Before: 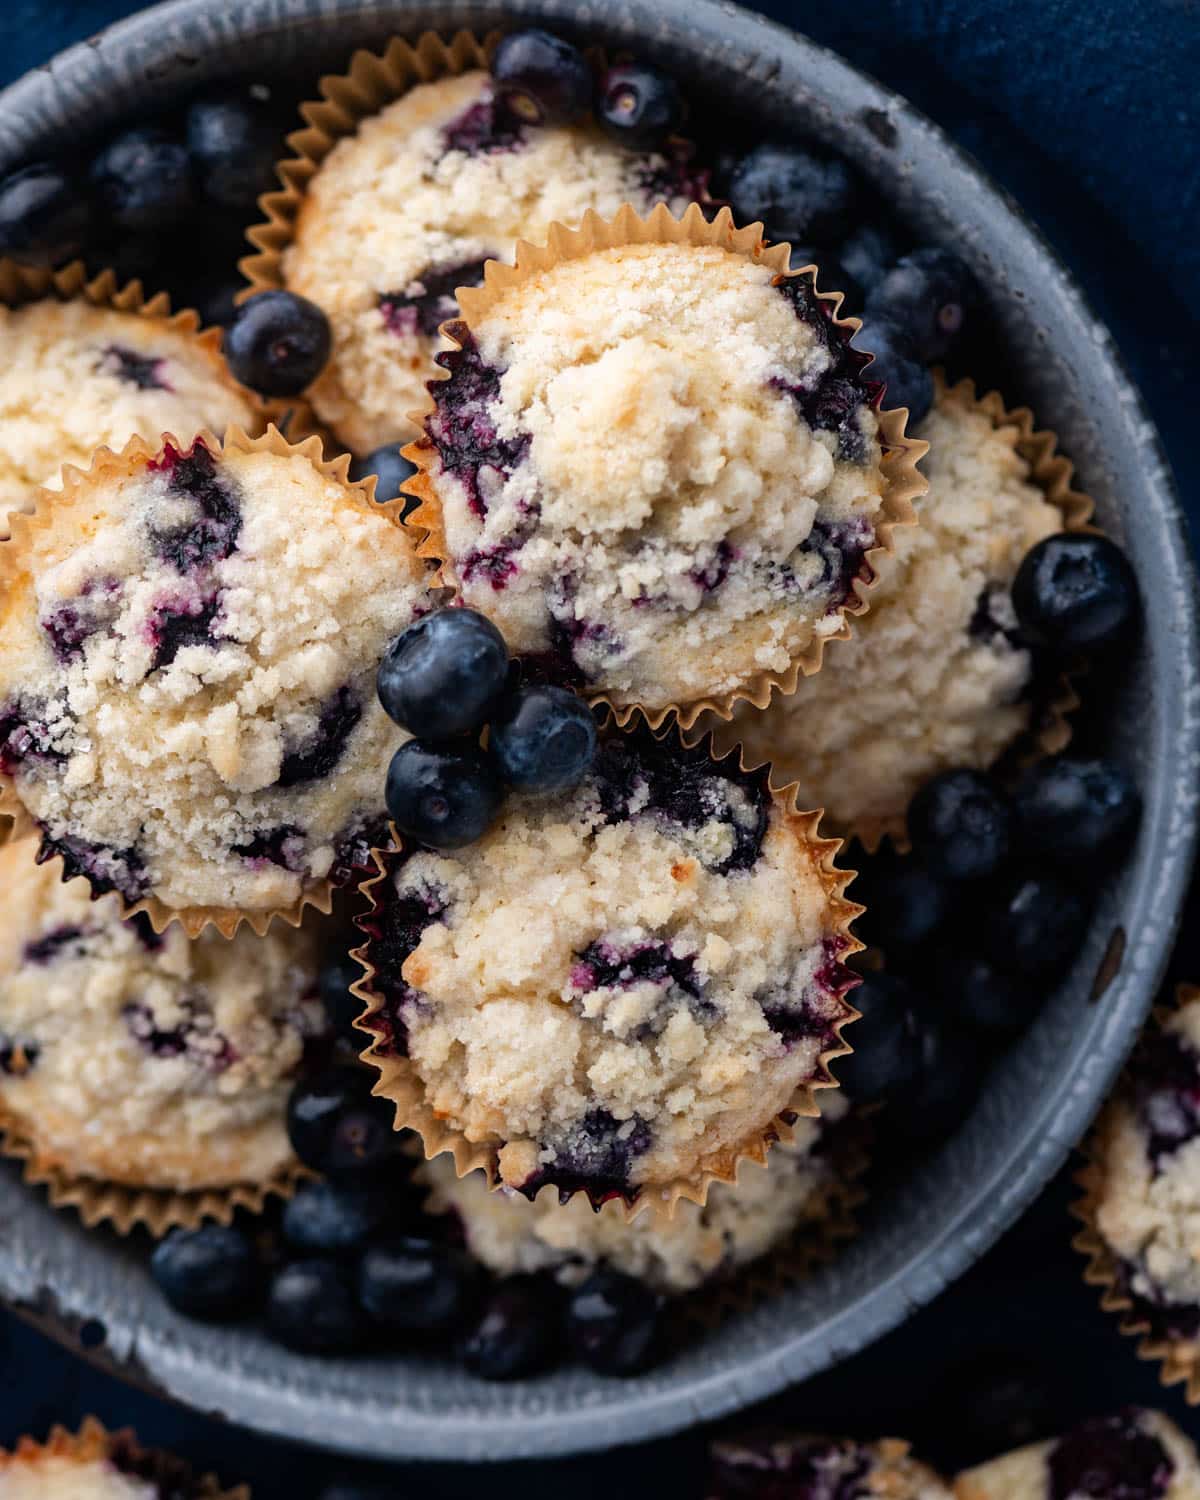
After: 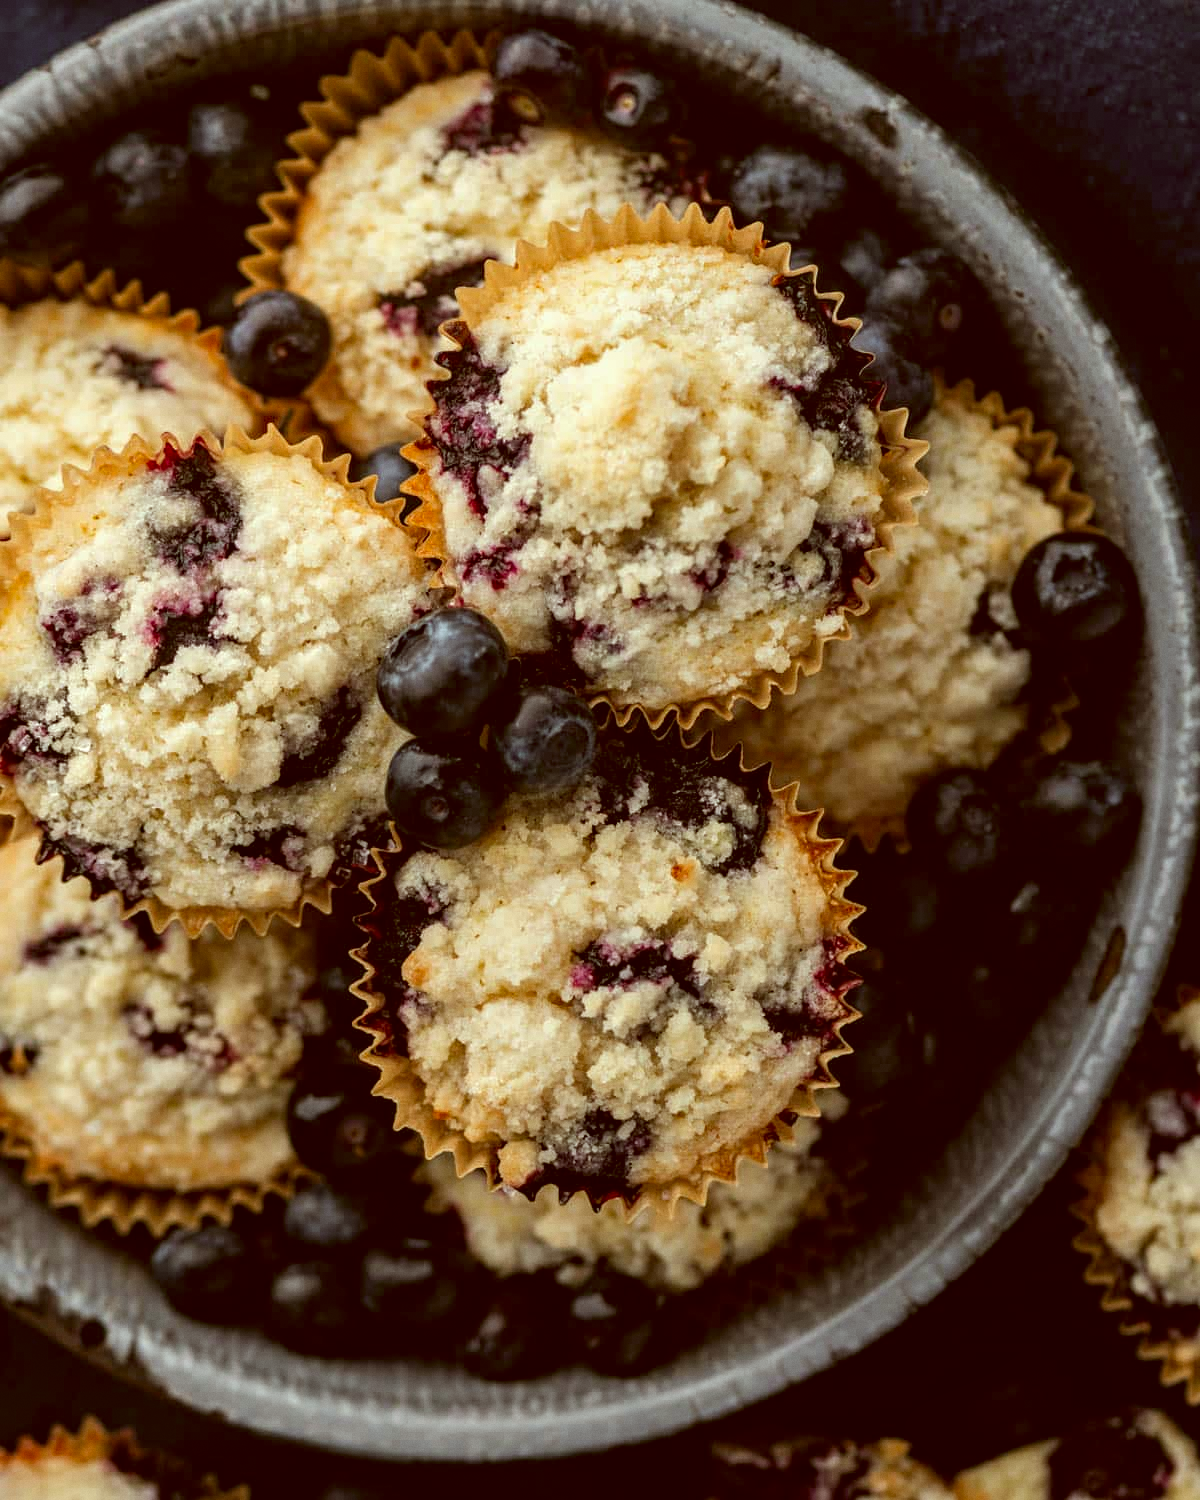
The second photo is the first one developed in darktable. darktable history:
grain: coarseness 0.09 ISO, strength 10%
color correction: highlights a* -5.94, highlights b* 9.48, shadows a* 10.12, shadows b* 23.94
local contrast: on, module defaults
